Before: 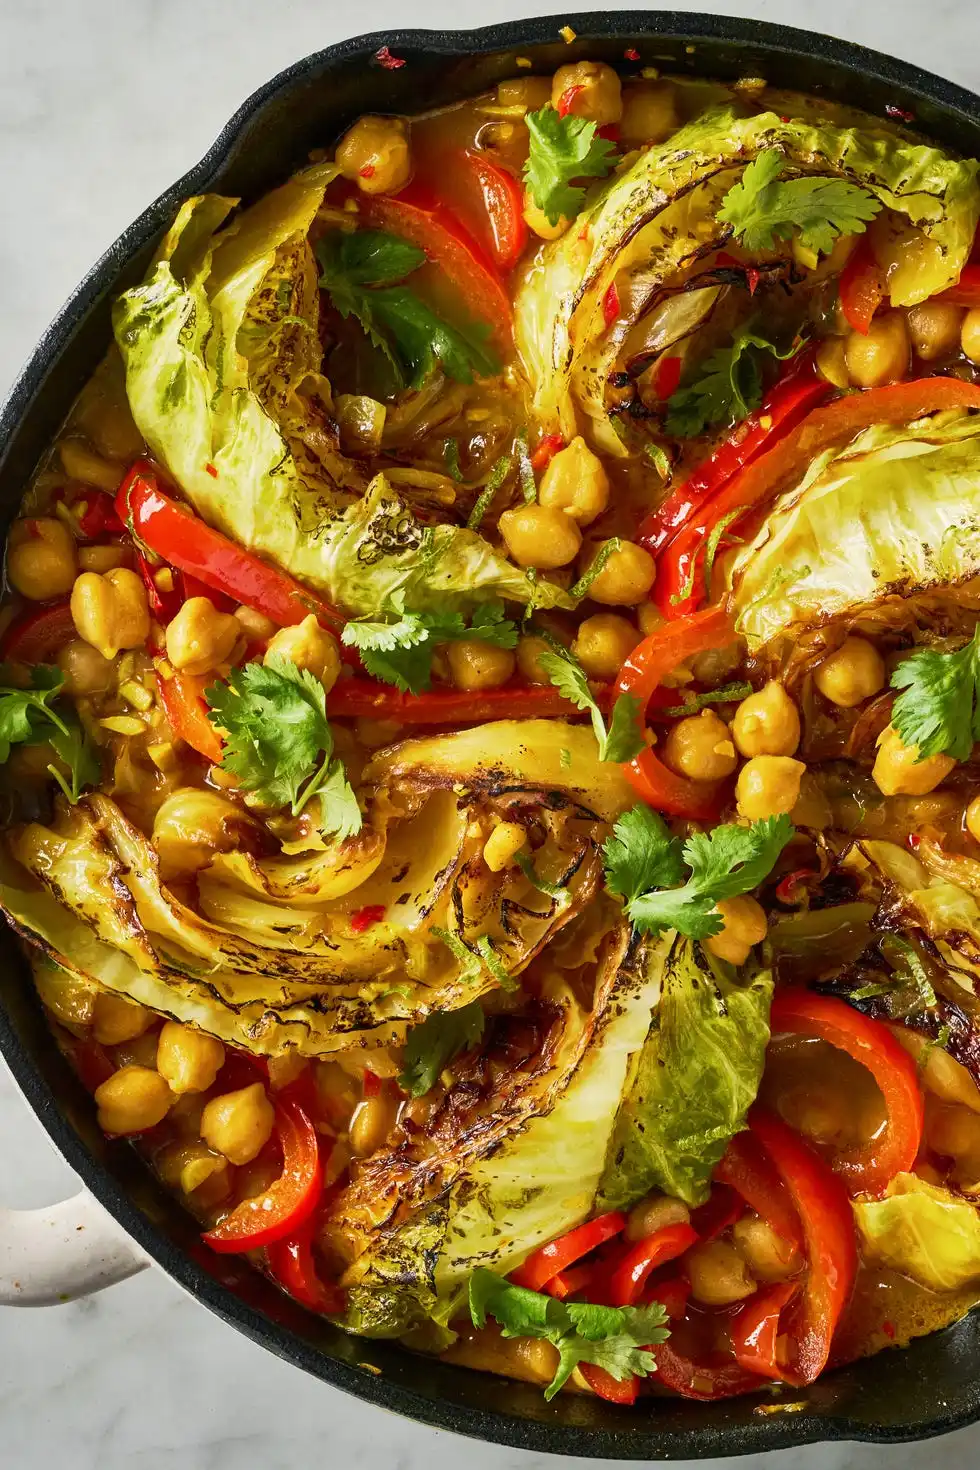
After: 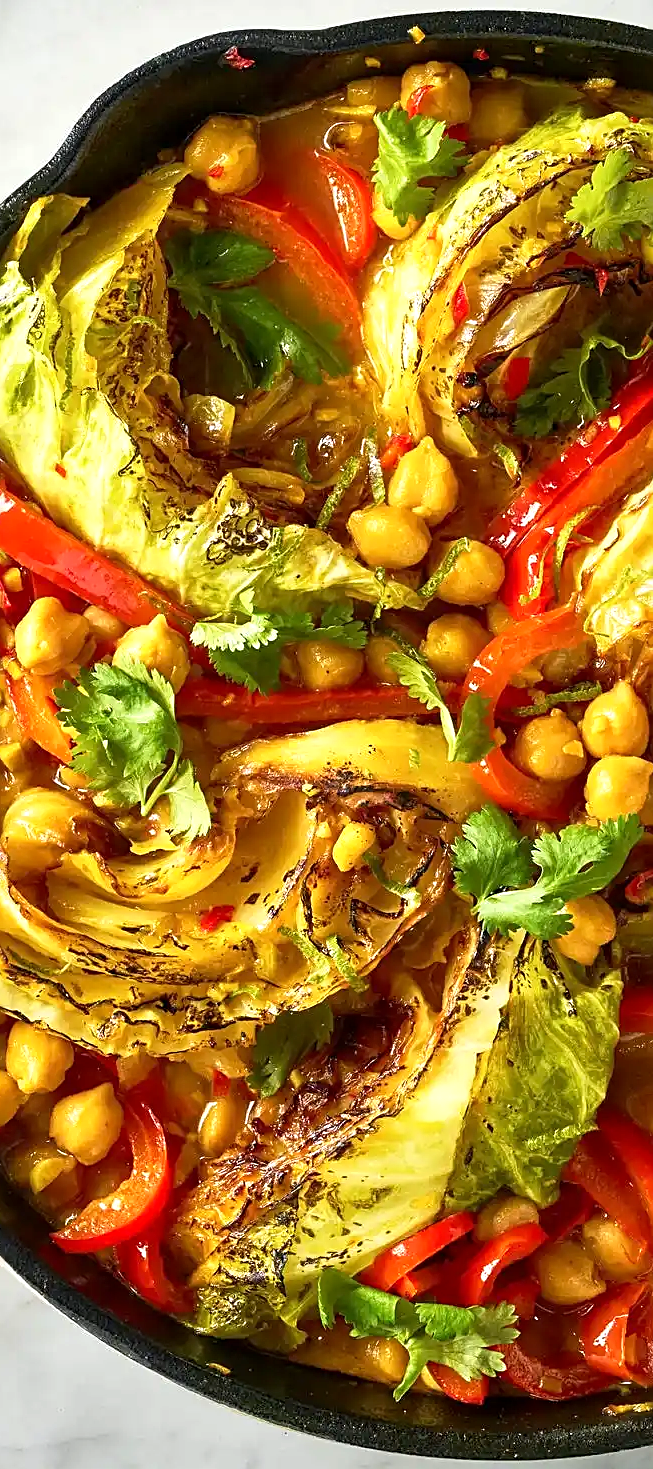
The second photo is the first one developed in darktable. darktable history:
sharpen: on, module defaults
exposure: black level correction 0.001, exposure 0.5 EV, compensate exposure bias true, compensate highlight preservation false
crop and rotate: left 15.446%, right 17.836%
